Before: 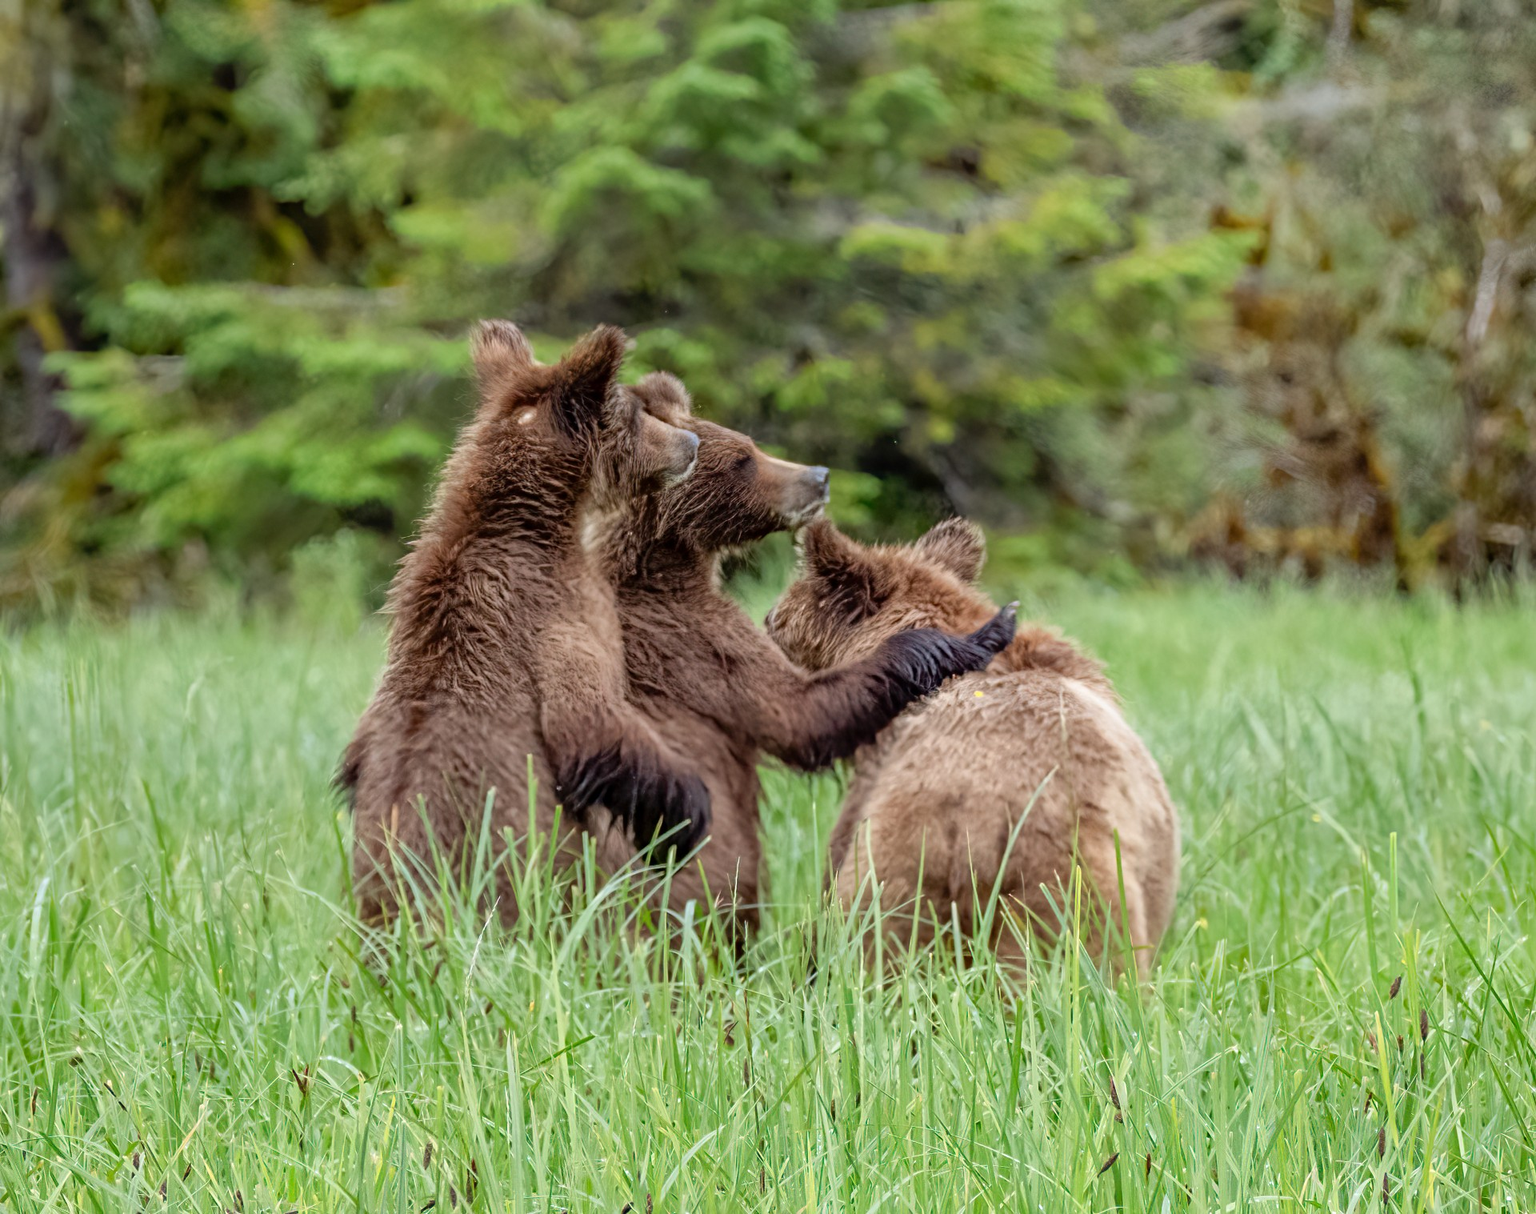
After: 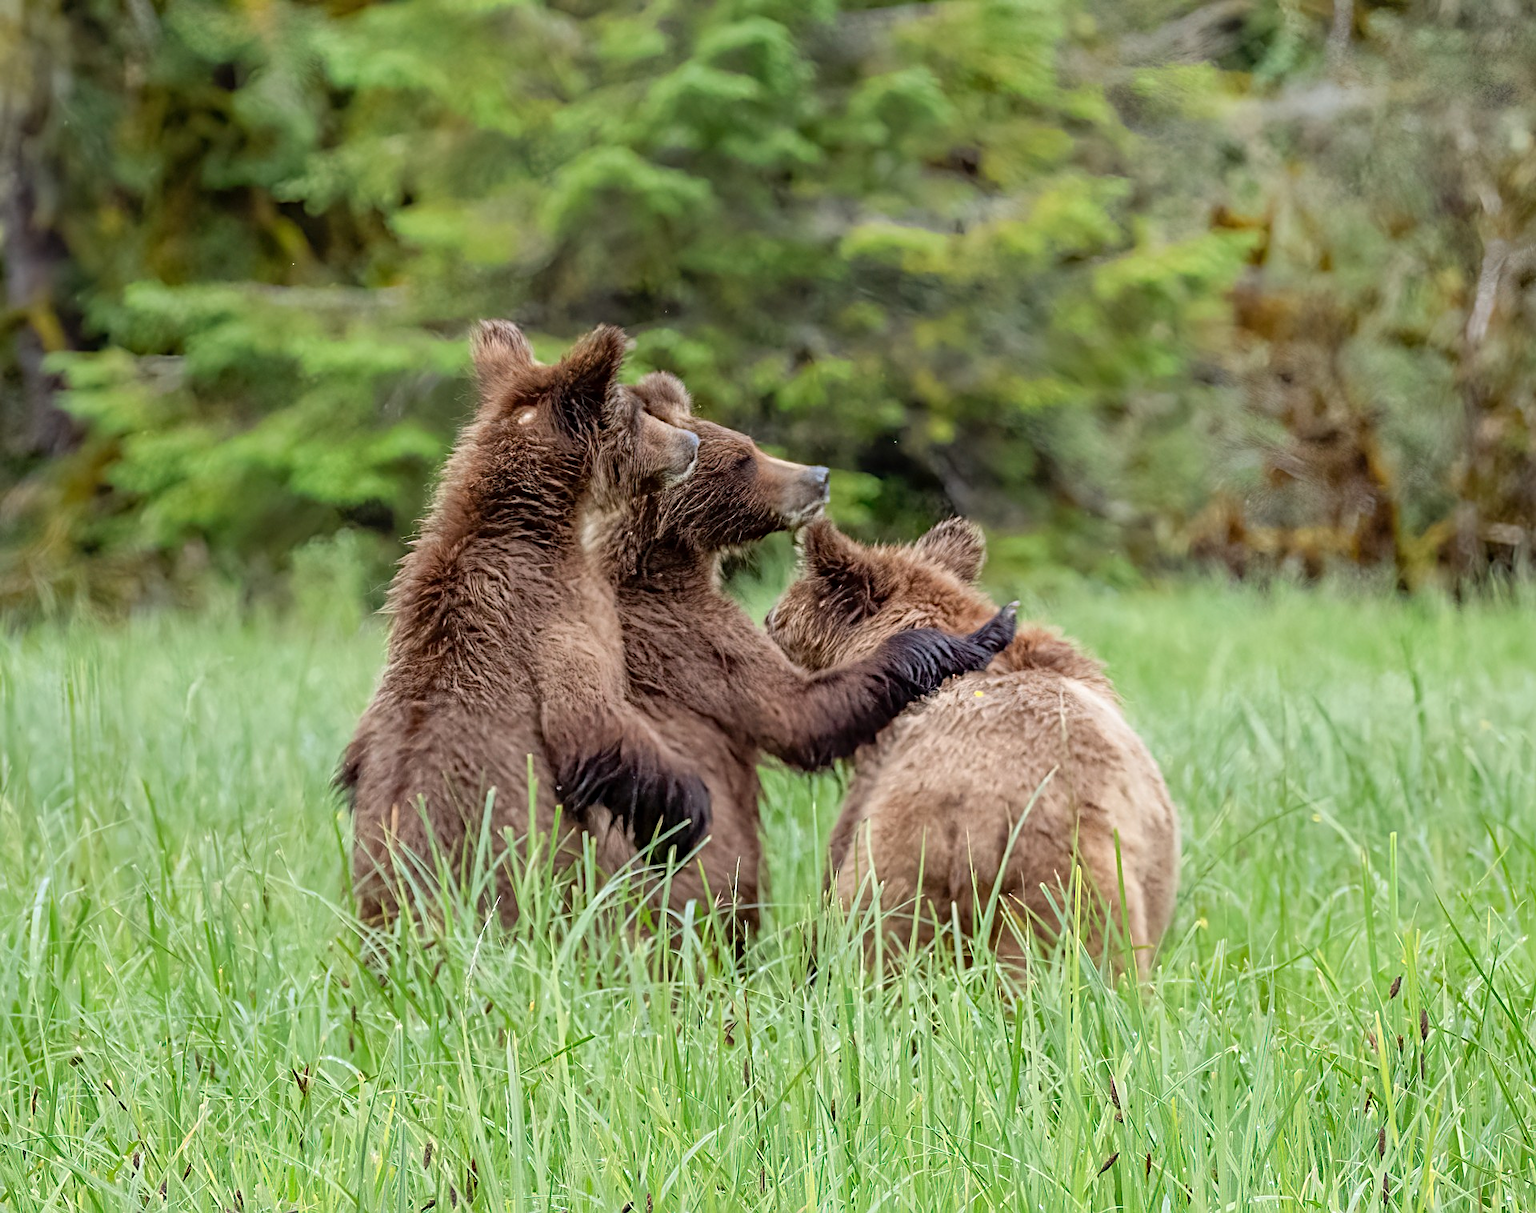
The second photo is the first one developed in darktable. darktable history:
sharpen: on, module defaults
base curve: curves: ch0 [(0, 0) (0.472, 0.508) (1, 1)]
